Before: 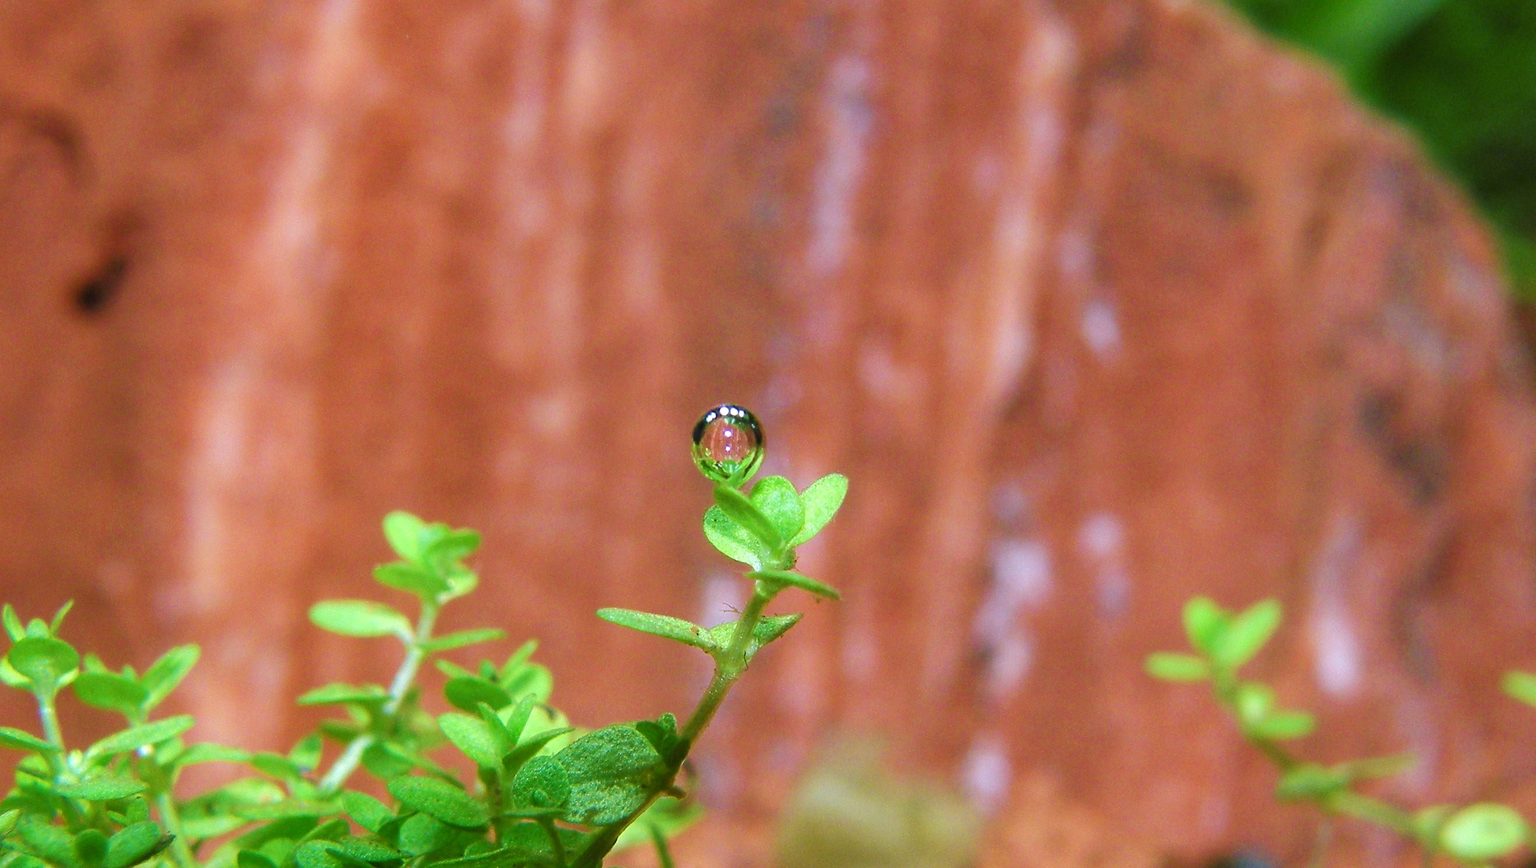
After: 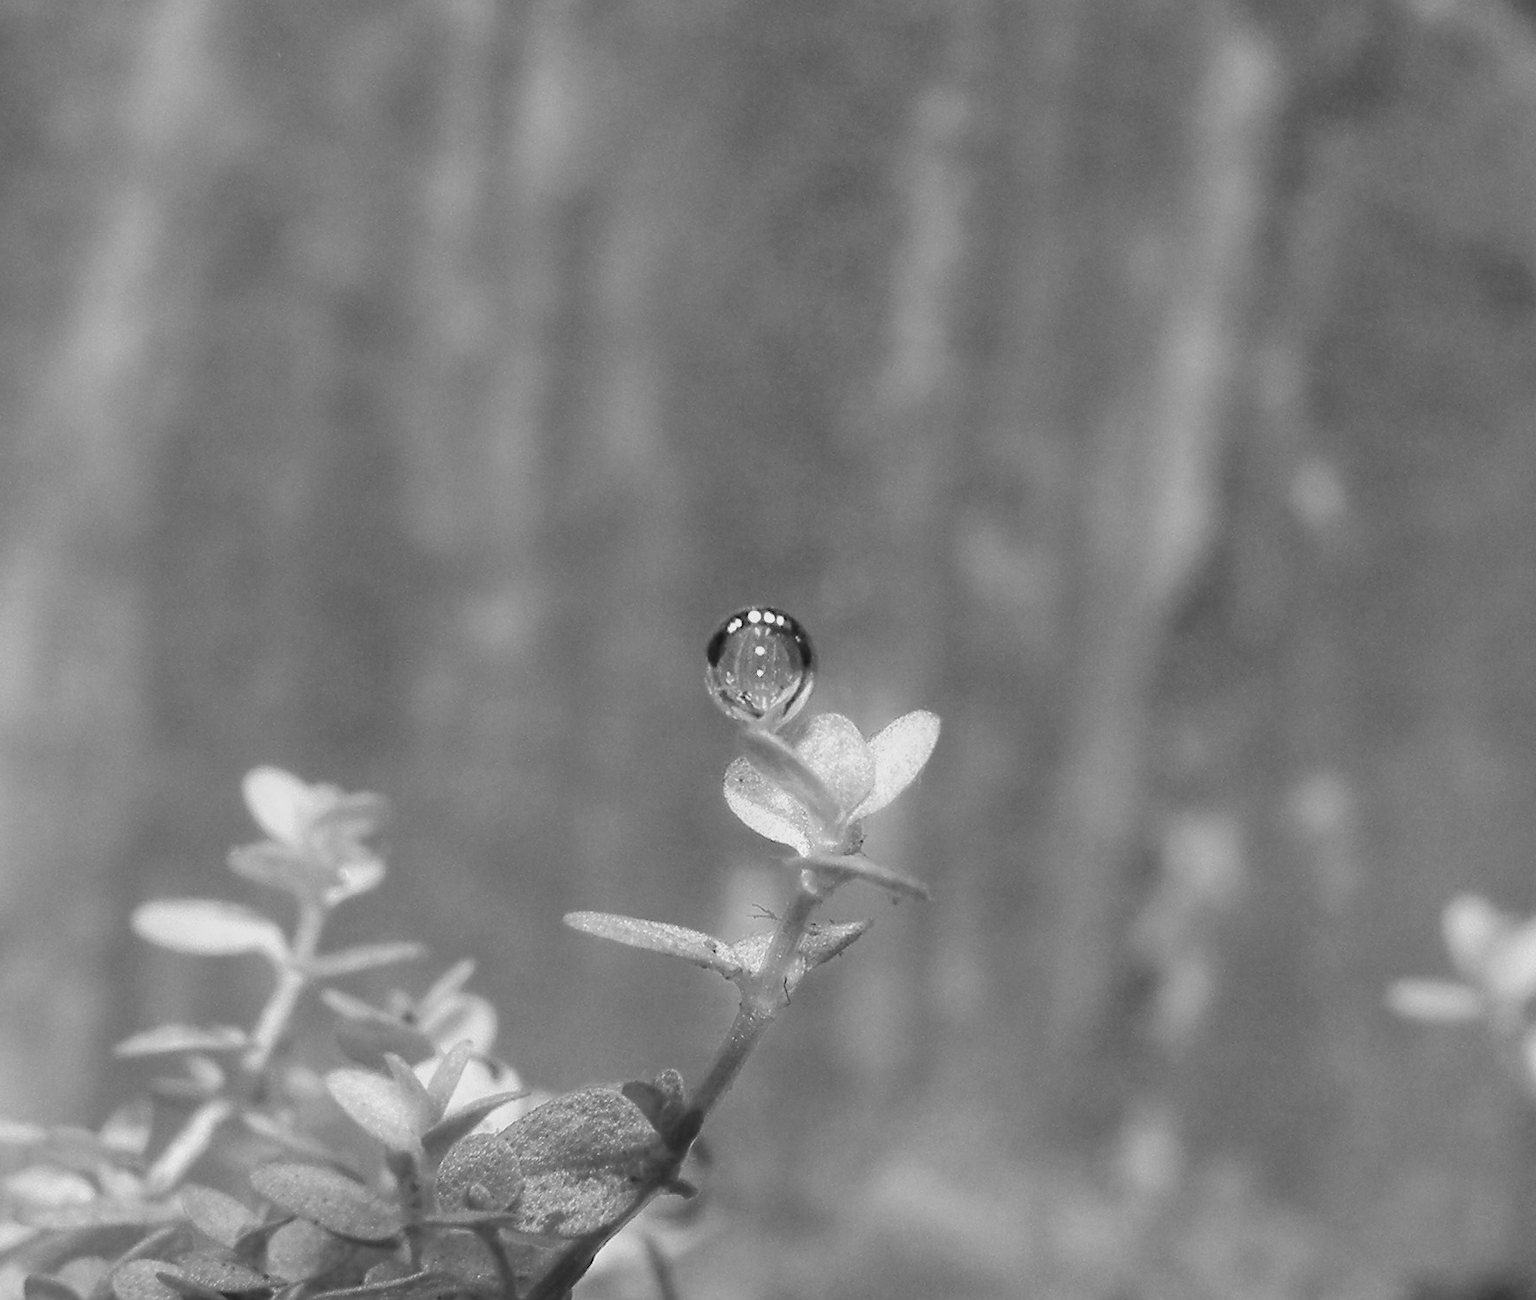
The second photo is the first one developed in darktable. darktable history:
color zones: curves: ch1 [(0, 0.455) (0.063, 0.455) (0.286, 0.495) (0.429, 0.5) (0.571, 0.5) (0.714, 0.5) (0.857, 0.5) (1, 0.455)]; ch2 [(0, 0.532) (0.063, 0.521) (0.233, 0.447) (0.429, 0.489) (0.571, 0.5) (0.714, 0.5) (0.857, 0.5) (1, 0.532)]
local contrast: mode bilateral grid, contrast 100, coarseness 100, detail 91%, midtone range 0.2
monochrome: a -71.75, b 75.82
crop and rotate: left 14.436%, right 18.898%
